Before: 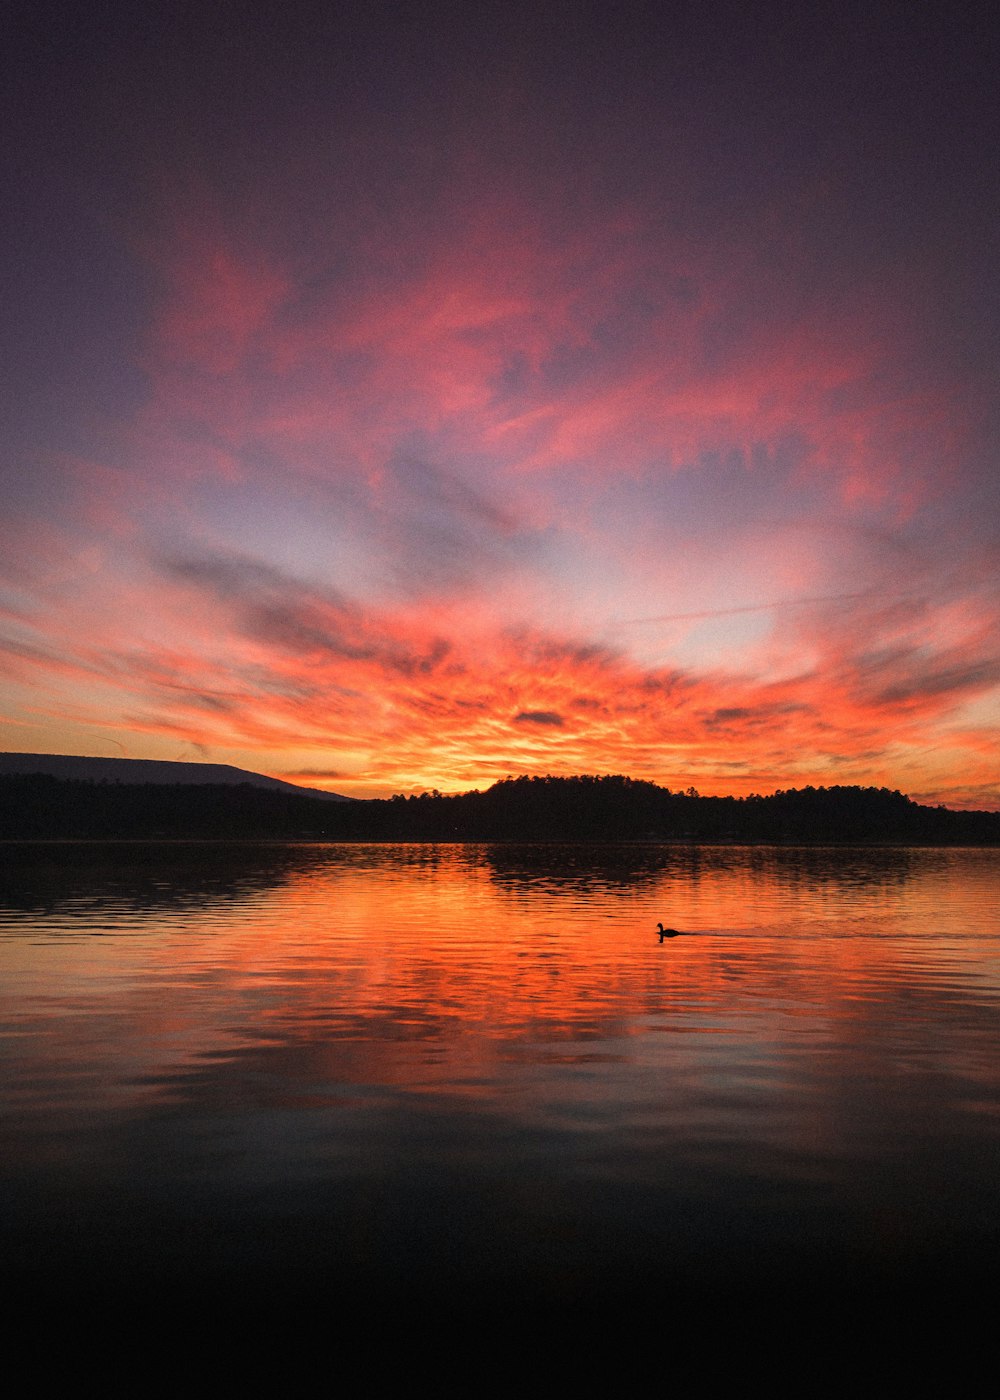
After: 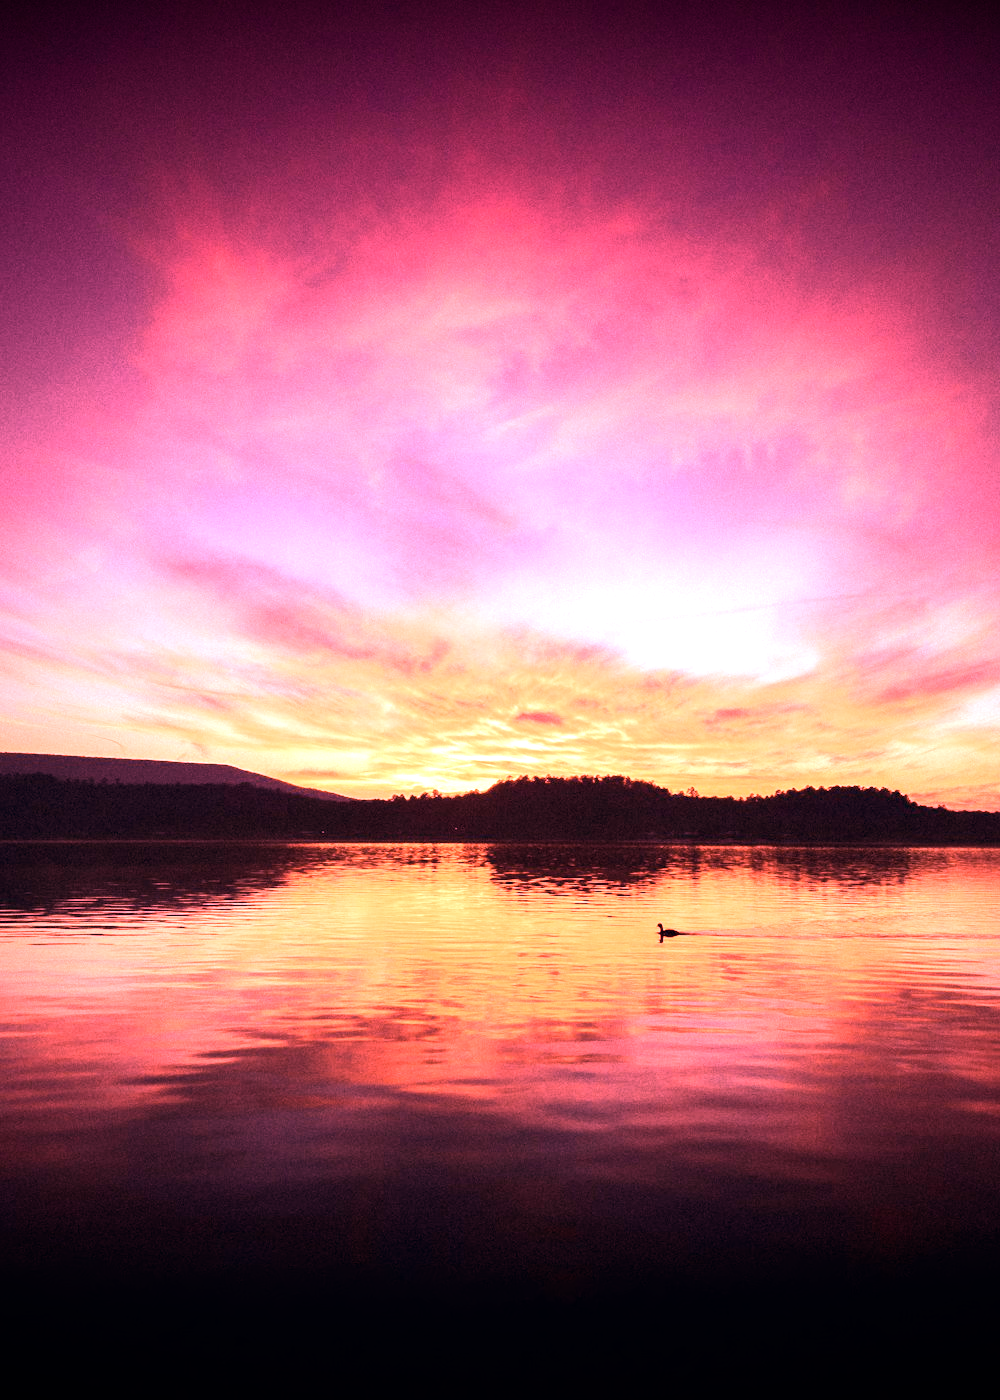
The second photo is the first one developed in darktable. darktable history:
denoise (profiled): patch size 4, strength 0.75, central pixel weight 0, a [0, 0, 0], b [0, 0, 0], mode non-local means, y [[0, 0, 0.5 ×5] ×4, [0.5 ×7], [0.5 ×7]], fix various bugs in algorithm false, upgrade profiled transform false, color mode RGB, compensate highlight preservation false | blend: blend mode normal, opacity 100%; mask: uniform (no mask)
shadows and highlights: shadows 30.86, highlights 0, soften with gaussian | blend: blend mode normal, opacity 67%; mask: uniform (no mask)
exposure: black level correction 0.001, compensate highlight preservation false
contrast brightness saturation: contrast 0.07
white balance: red 2.386, blue 1.474
color balance: mode lift, gamma, gain (sRGB)
color zones: curves: ch0 [(0, 0.558) (0.143, 0.559) (0.286, 0.529) (0.429, 0.505) (0.571, 0.5) (0.714, 0.5) (0.857, 0.5) (1, 0.558)]; ch1 [(0, 0.469) (0.01, 0.469) (0.12, 0.446) (0.248, 0.469) (0.5, 0.5) (0.748, 0.5) (0.99, 0.469) (1, 0.469)]
vignetting: fall-off start 98.29%, fall-off radius 100%, brightness -1, saturation 0.5, width/height ratio 1.428
color correction: highlights a* 0.207, highlights b* 2.7, shadows a* -0.874, shadows b* -4.78
tone curve: curves: ch0 [(0, 0) (0.265, 0.253) (0.732, 0.751) (1, 1)], color space Lab, linked channels, preserve colors none | blend: blend mode normal, opacity 66%; mask: uniform (no mask)
